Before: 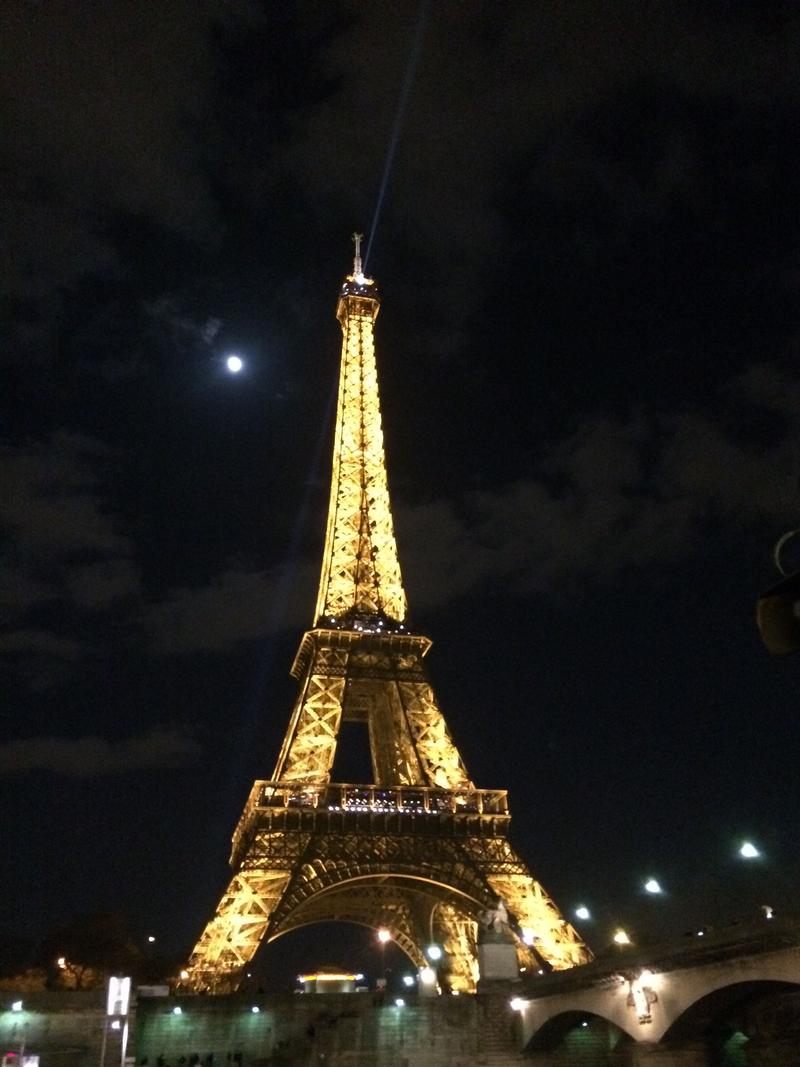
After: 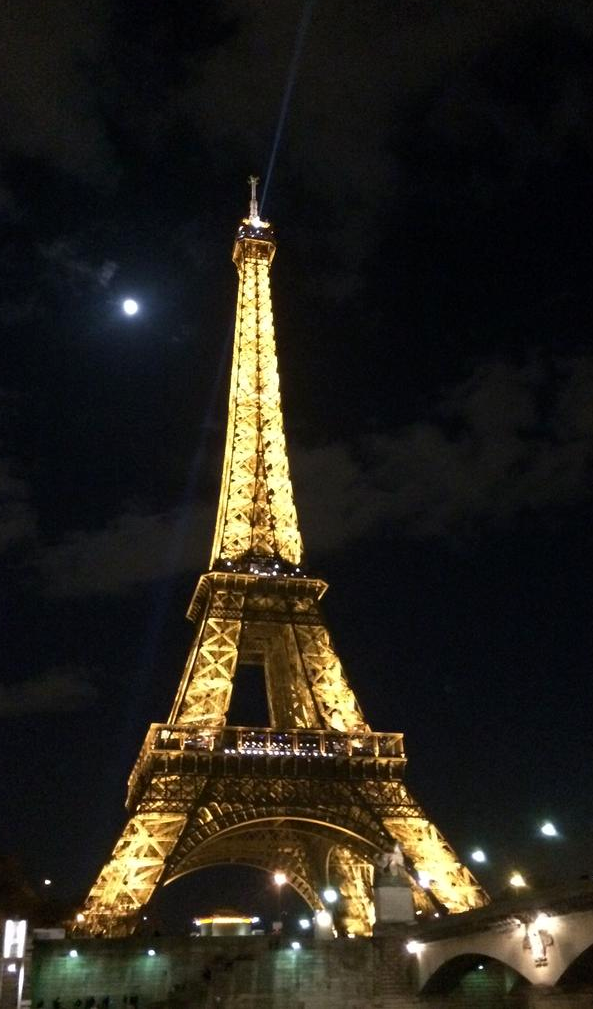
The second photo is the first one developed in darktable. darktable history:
crop and rotate: left 13.188%, top 5.417%, right 12.591%
exposure: black level correction 0.001, exposure 0.015 EV, compensate exposure bias true, compensate highlight preservation false
